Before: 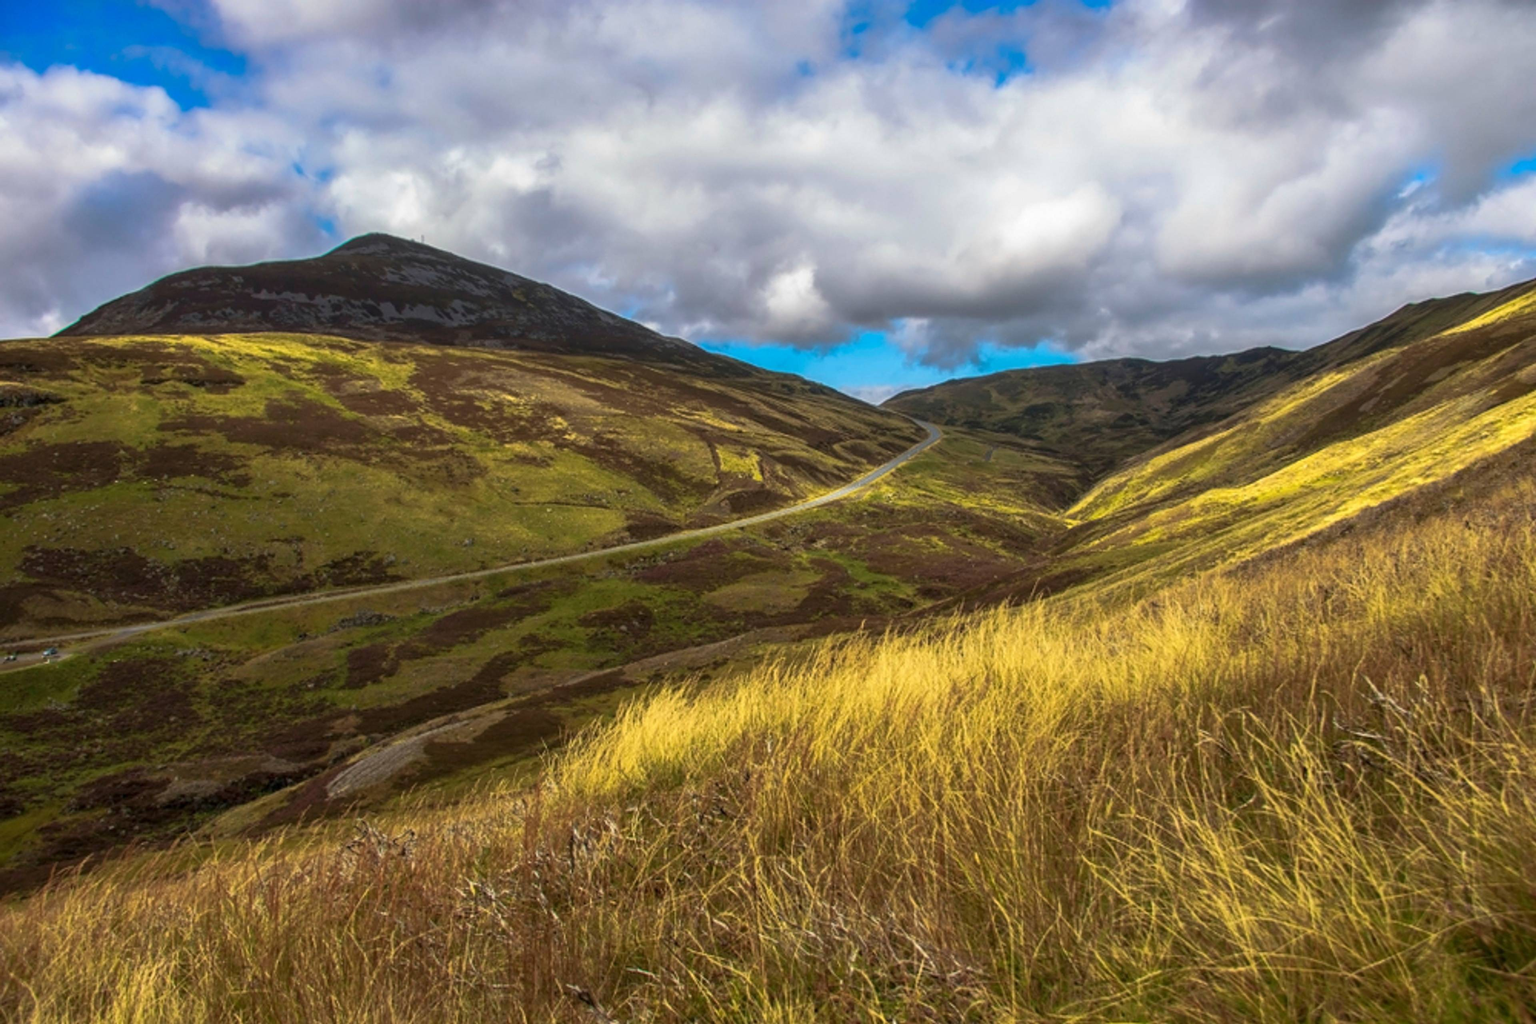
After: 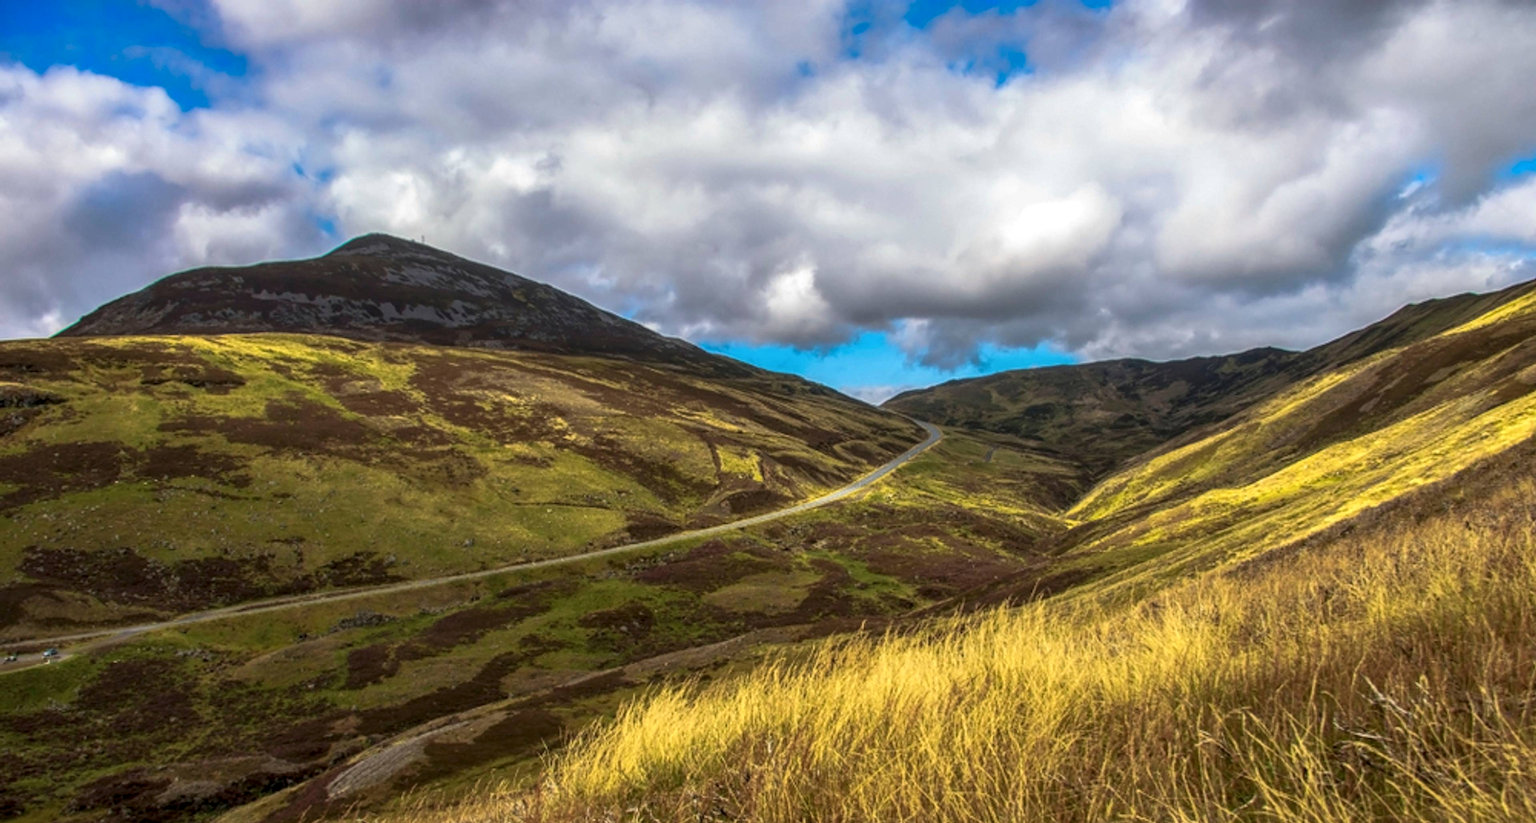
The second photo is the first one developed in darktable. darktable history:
local contrast: on, module defaults
crop: bottom 19.585%
